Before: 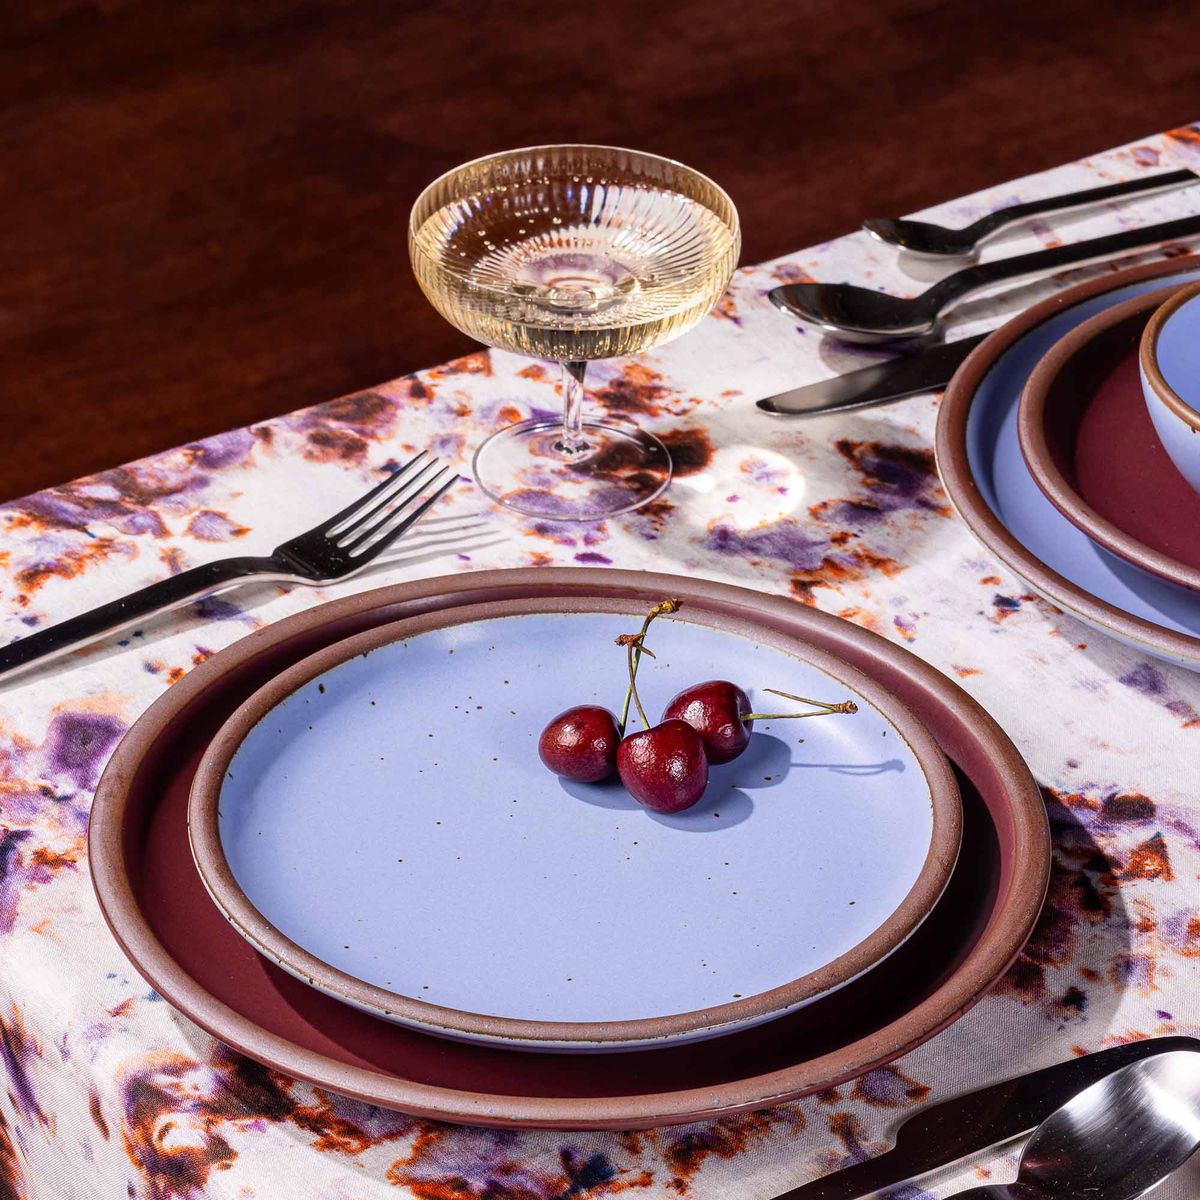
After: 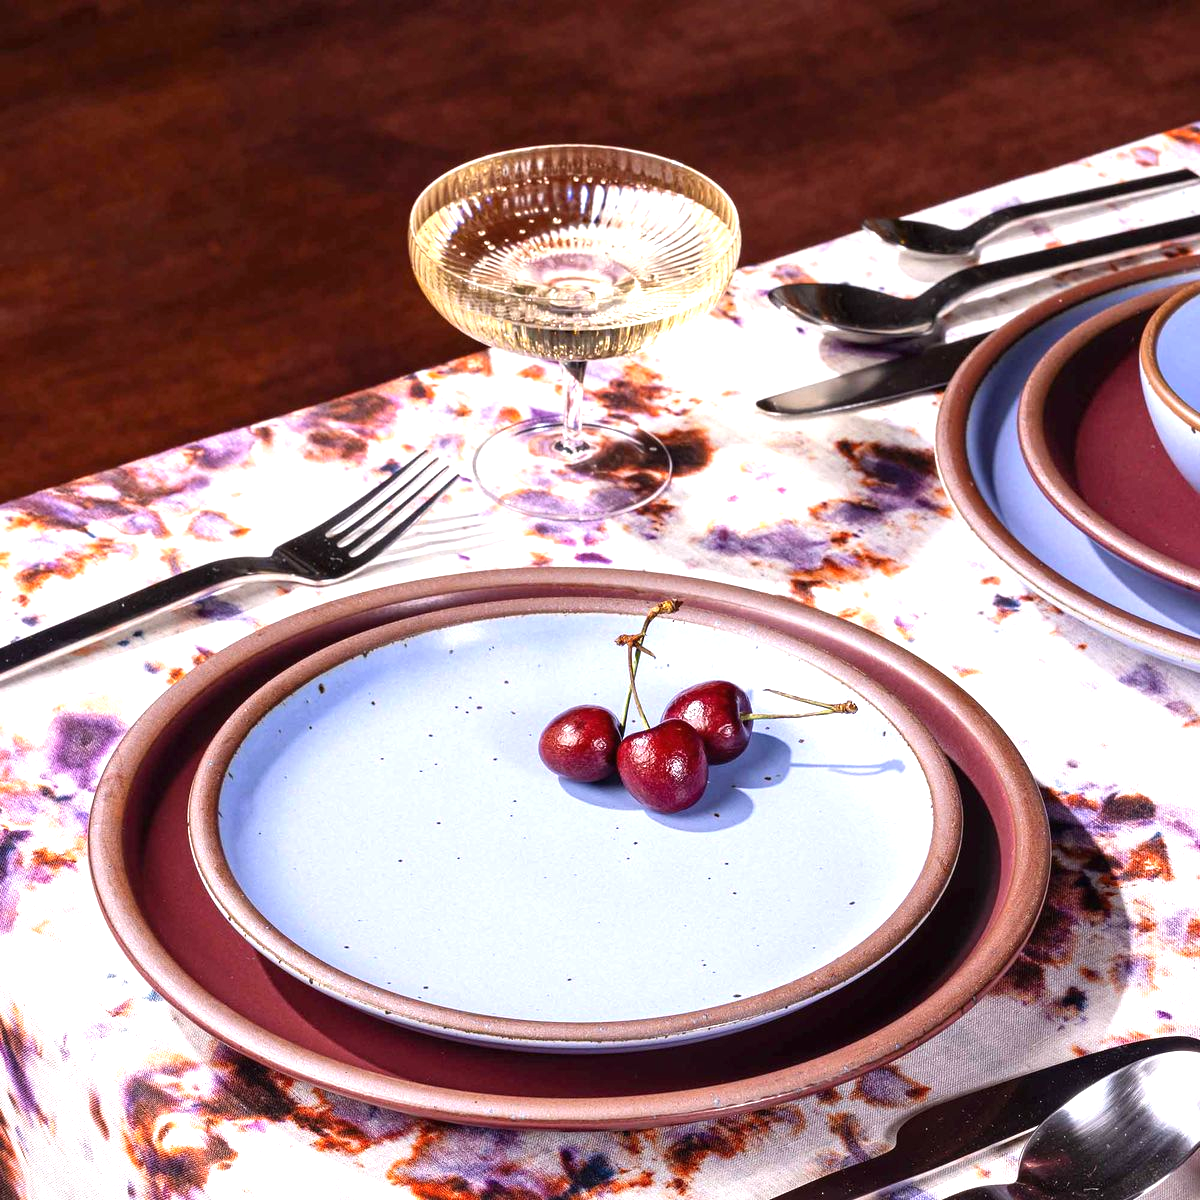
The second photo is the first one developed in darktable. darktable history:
exposure: black level correction 0, exposure 0.909 EV, compensate highlight preservation false
